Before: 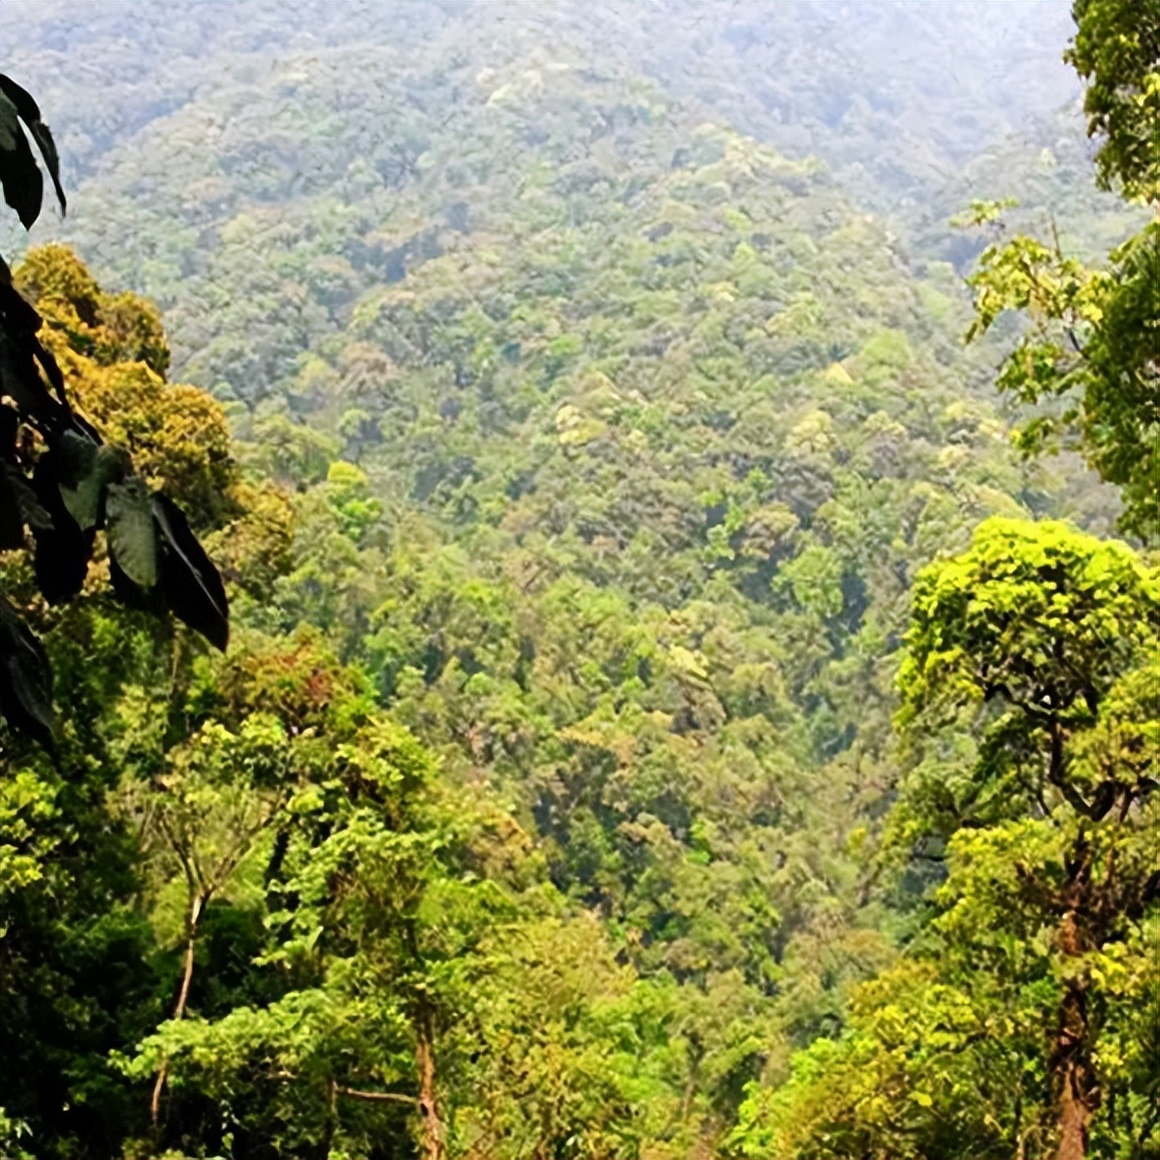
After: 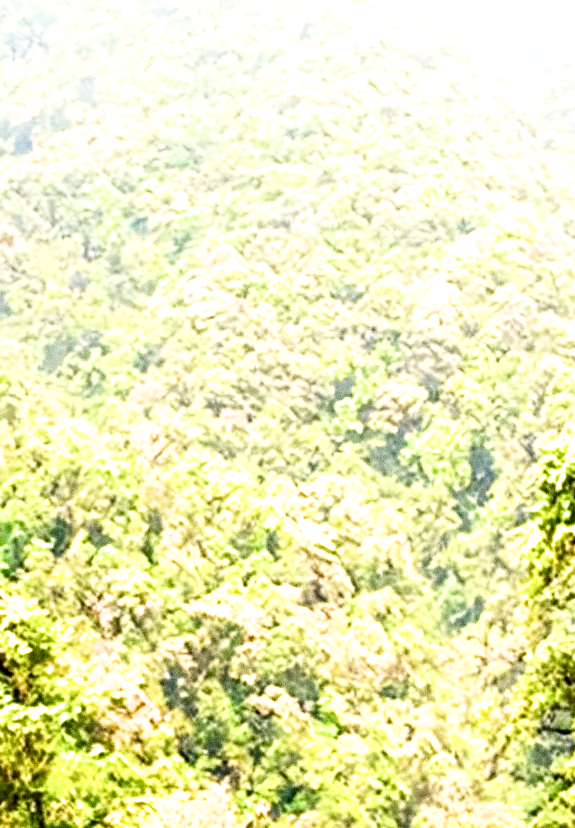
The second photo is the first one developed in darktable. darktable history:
exposure: black level correction 0, exposure 2.327 EV, compensate exposure bias true, compensate highlight preservation false
crop: left 32.075%, top 10.976%, right 18.355%, bottom 17.596%
grain: coarseness 11.82 ISO, strength 36.67%, mid-tones bias 74.17%
white balance: red 1.029, blue 0.92
filmic rgb: hardness 4.17
local contrast: highlights 20%, shadows 70%, detail 170%
